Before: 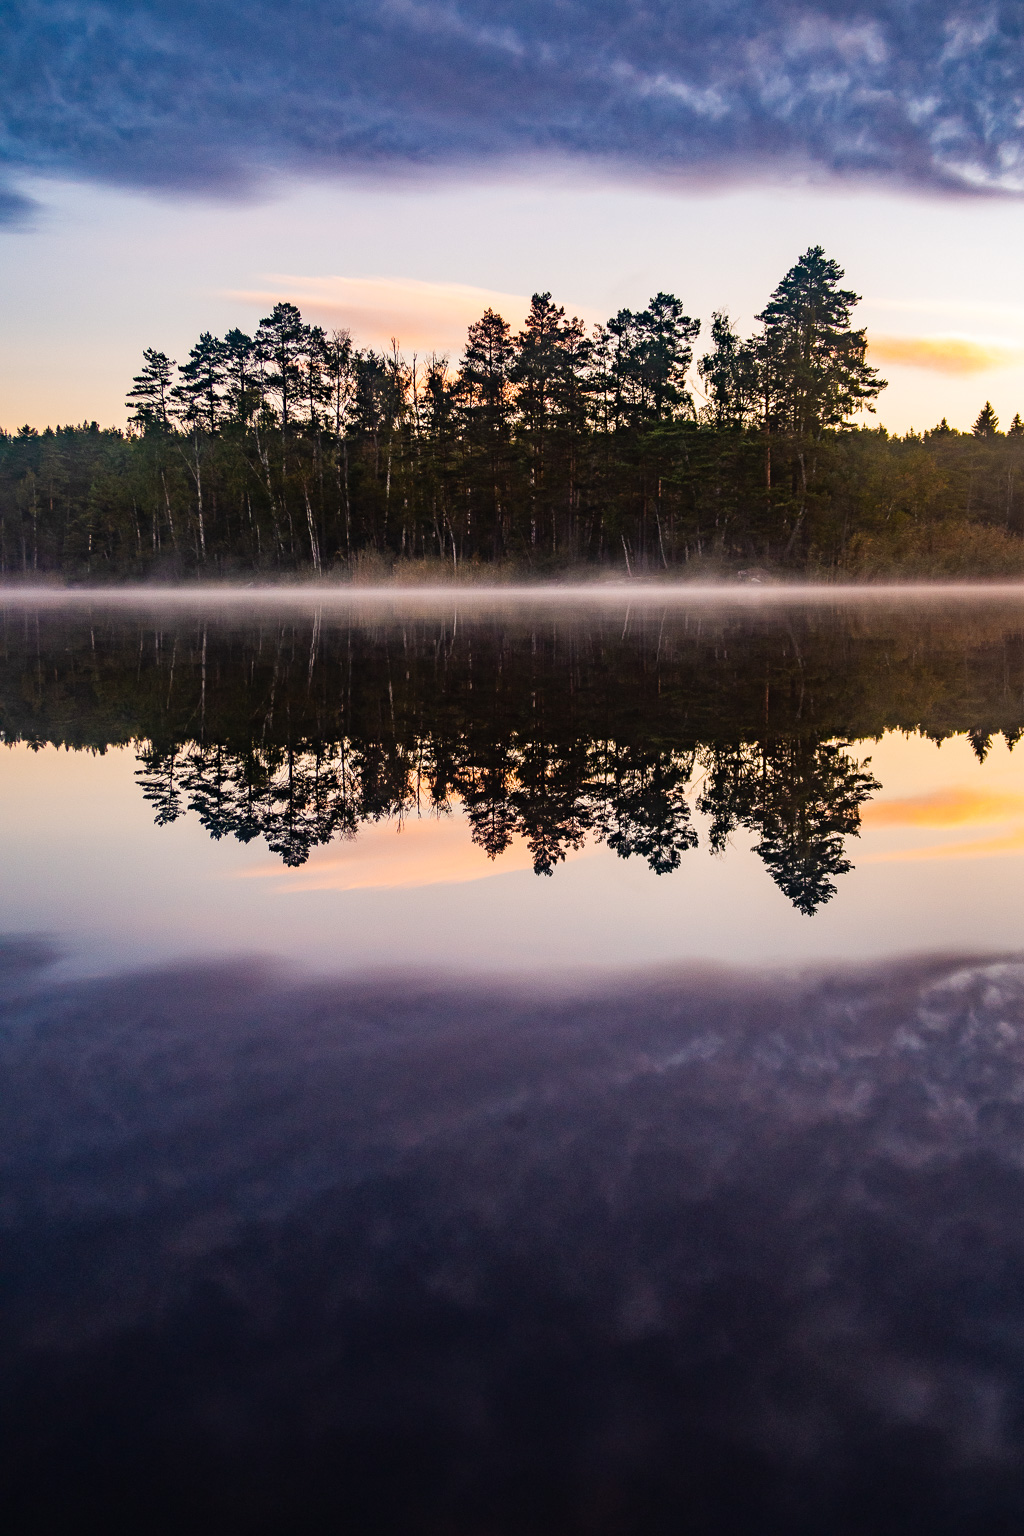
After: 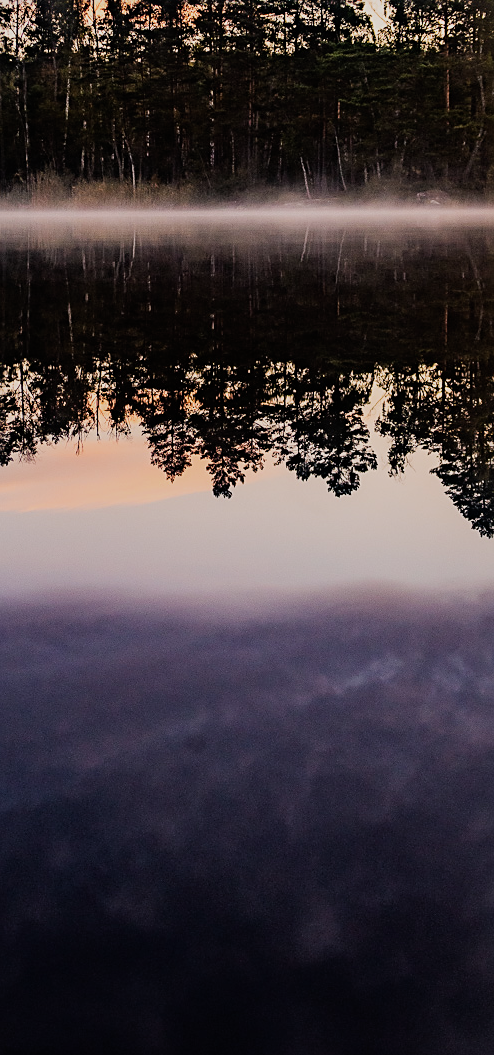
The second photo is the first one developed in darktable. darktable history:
crop: left 31.379%, top 24.658%, right 20.326%, bottom 6.628%
sharpen: radius 1.864, amount 0.398, threshold 1.271
filmic rgb: hardness 4.17
